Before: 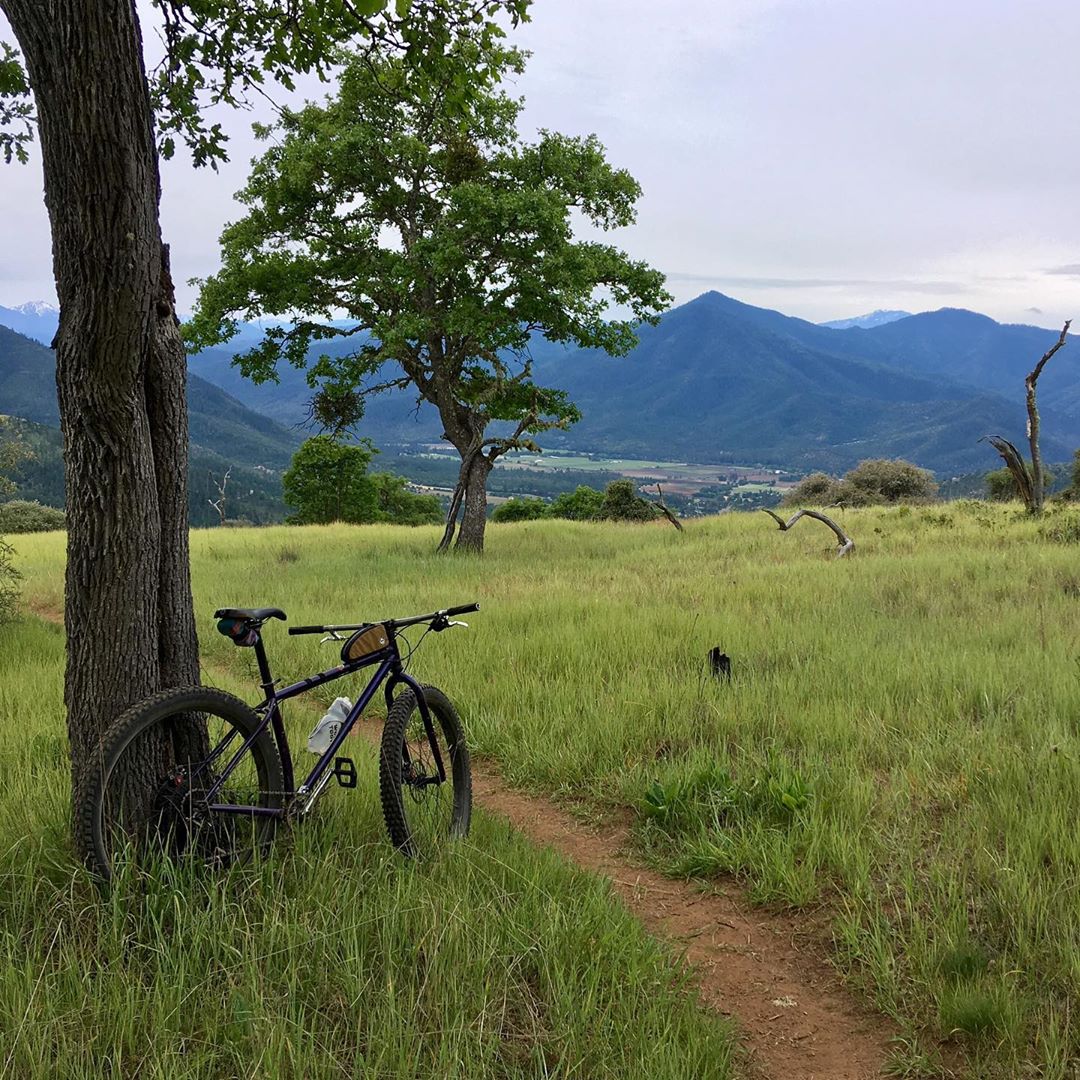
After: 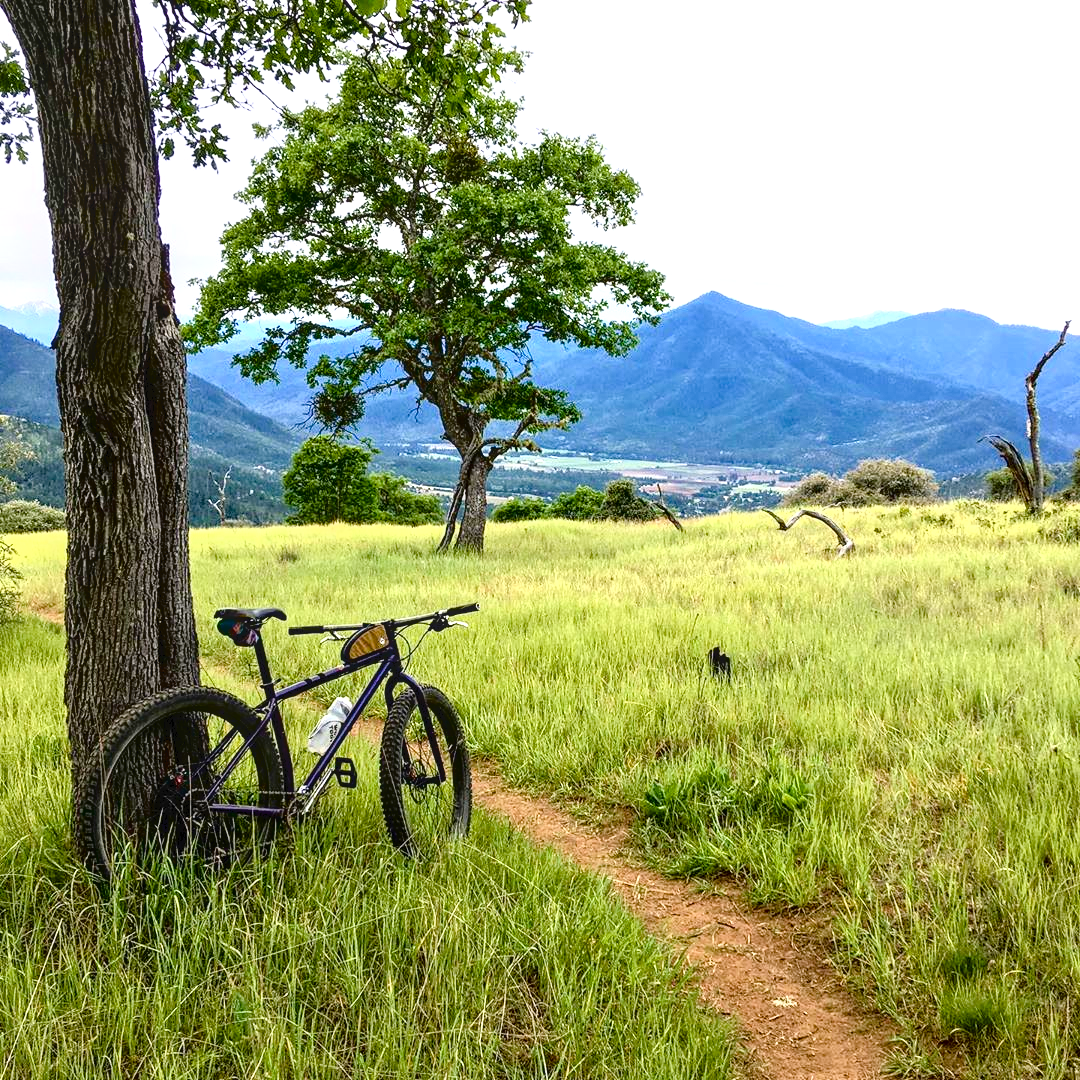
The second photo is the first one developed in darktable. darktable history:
local contrast: on, module defaults
color balance rgb: highlights gain › chroma 0.273%, highlights gain › hue 331.43°, perceptual saturation grading › global saturation 20%, perceptual saturation grading › highlights -14.388%, perceptual saturation grading › shadows 49.931%
tone curve: curves: ch0 [(0, 0) (0.003, 0.033) (0.011, 0.033) (0.025, 0.036) (0.044, 0.039) (0.069, 0.04) (0.1, 0.043) (0.136, 0.052) (0.177, 0.085) (0.224, 0.14) (0.277, 0.225) (0.335, 0.333) (0.399, 0.419) (0.468, 0.51) (0.543, 0.603) (0.623, 0.713) (0.709, 0.808) (0.801, 0.901) (0.898, 0.98) (1, 1)], color space Lab, independent channels
exposure: exposure 0.945 EV, compensate highlight preservation false
